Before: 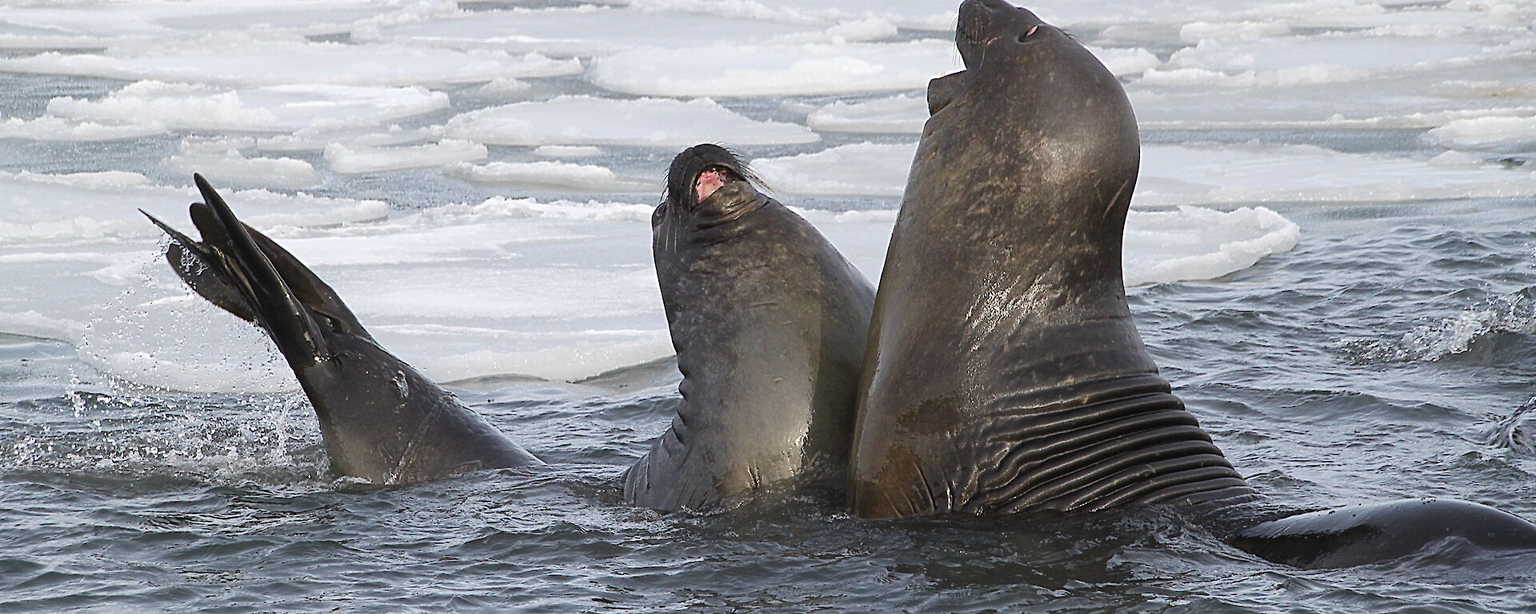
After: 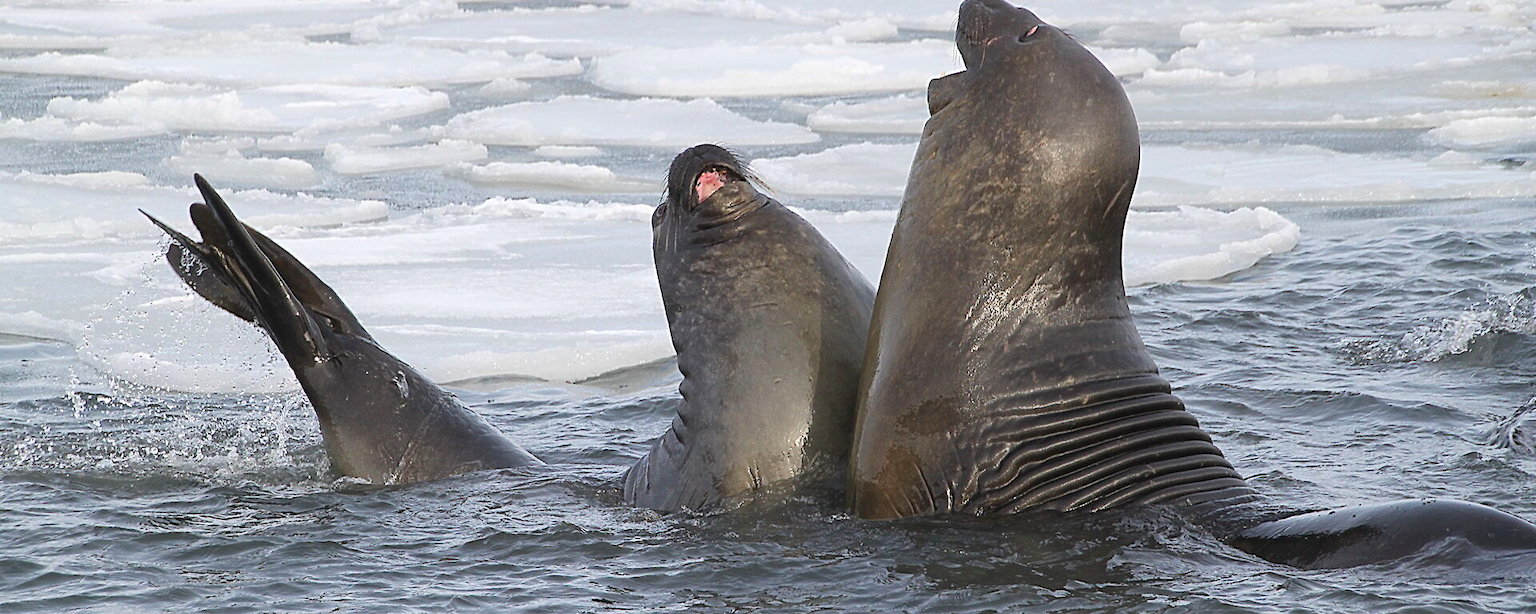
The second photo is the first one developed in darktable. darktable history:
contrast brightness saturation: contrast 0.034, brightness 0.063, saturation 0.127
